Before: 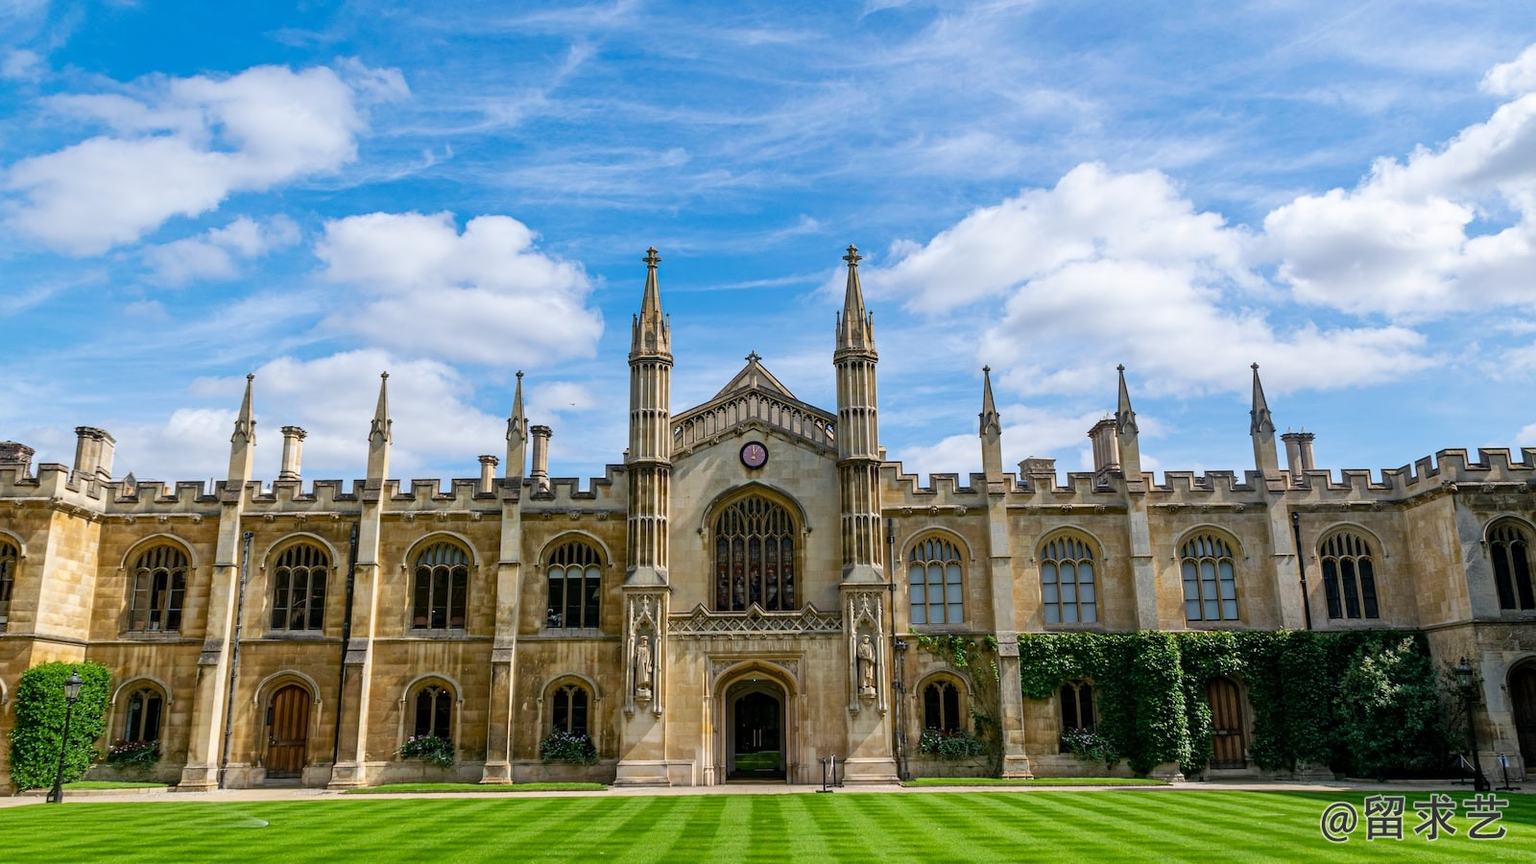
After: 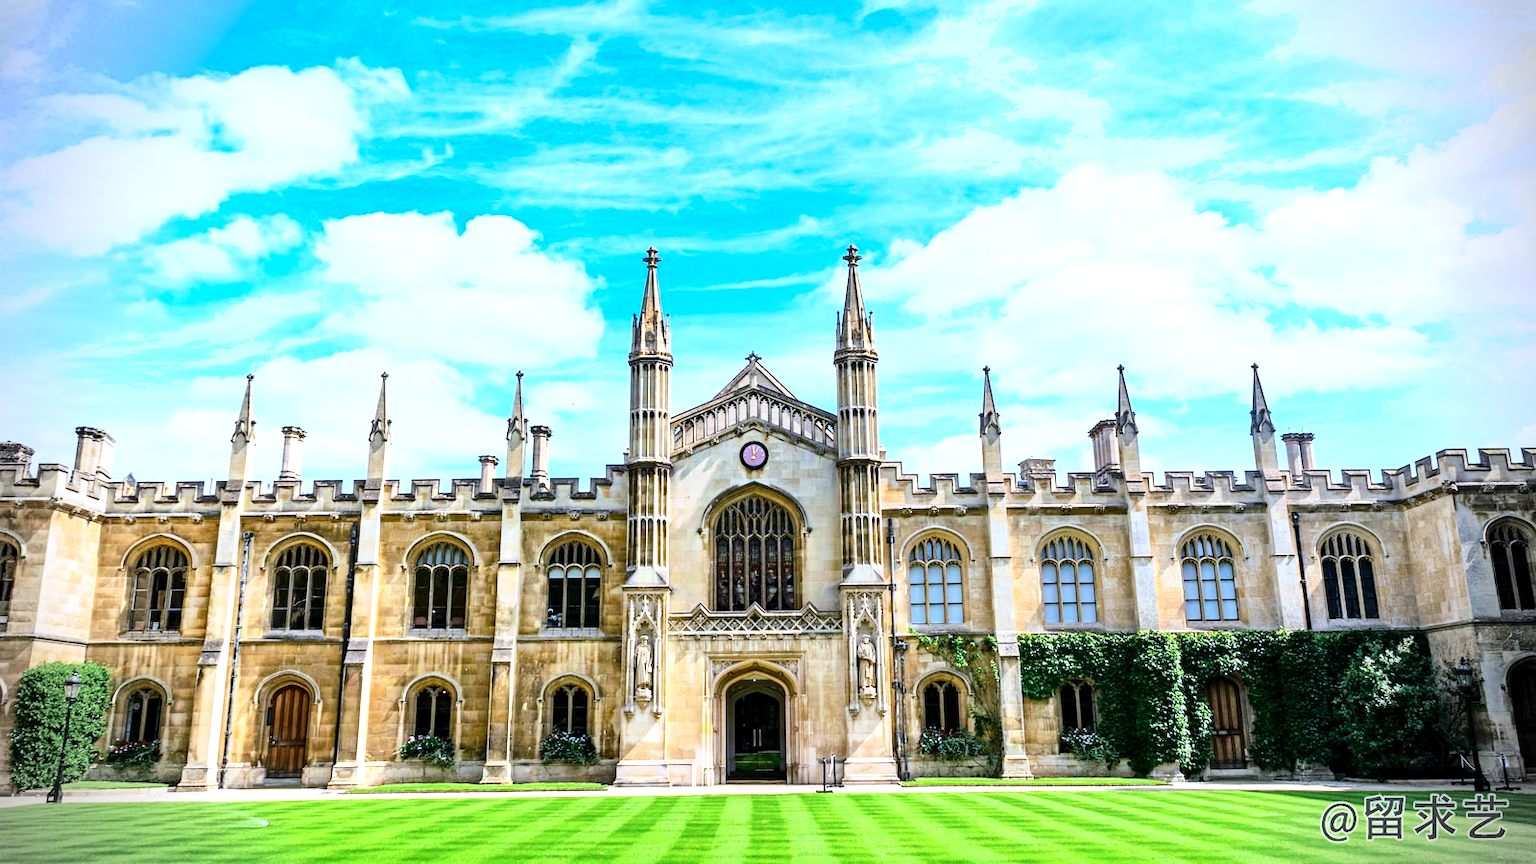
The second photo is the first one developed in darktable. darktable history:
exposure: black level correction 0.001, exposure 1.128 EV, compensate exposure bias true, compensate highlight preservation false
shadows and highlights: shadows -86.44, highlights -36.63, soften with gaussian
color calibration: illuminant custom, x 0.371, y 0.382, temperature 4283.01 K
vignetting: fall-off radius 32.11%, saturation -0.643
base curve: curves: ch0 [(0, 0) (0.032, 0.025) (0.121, 0.166) (0.206, 0.329) (0.605, 0.79) (1, 1)]
